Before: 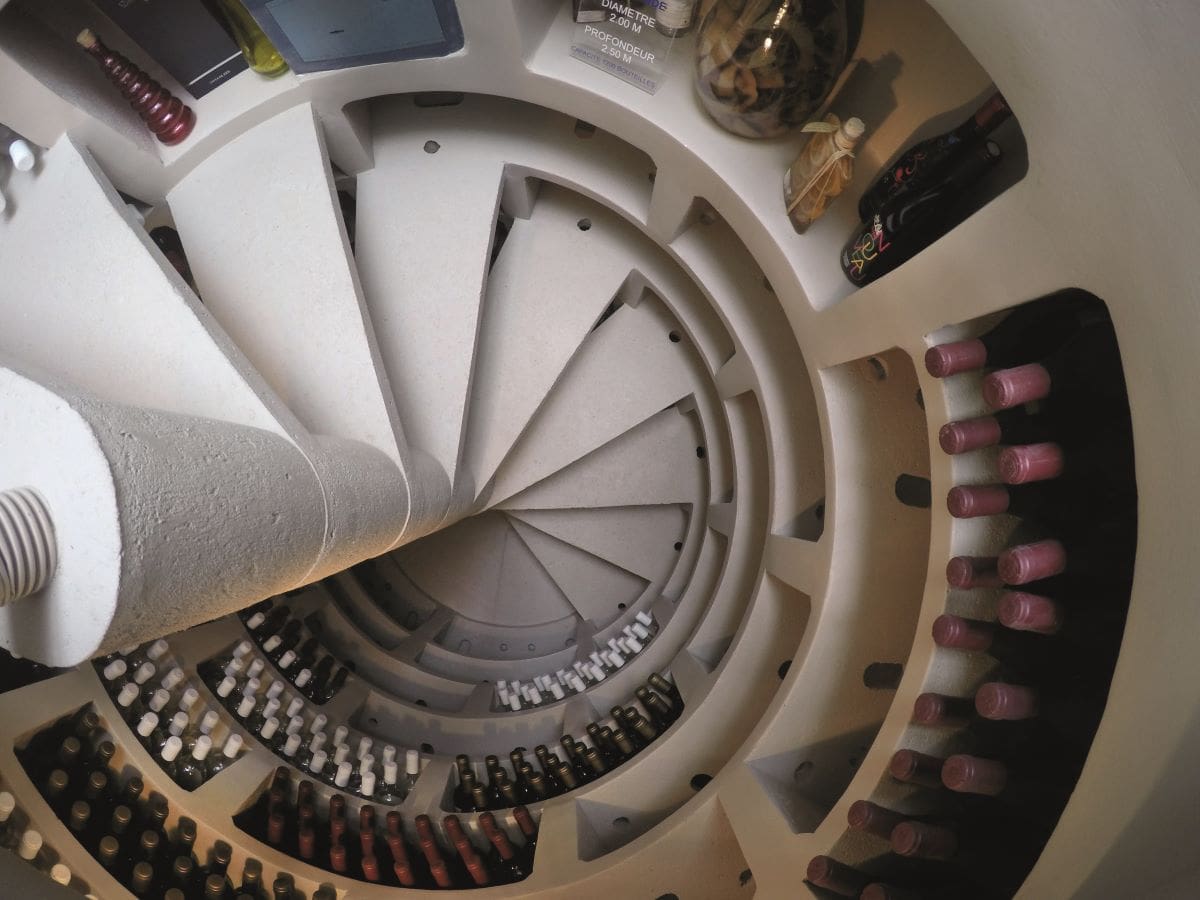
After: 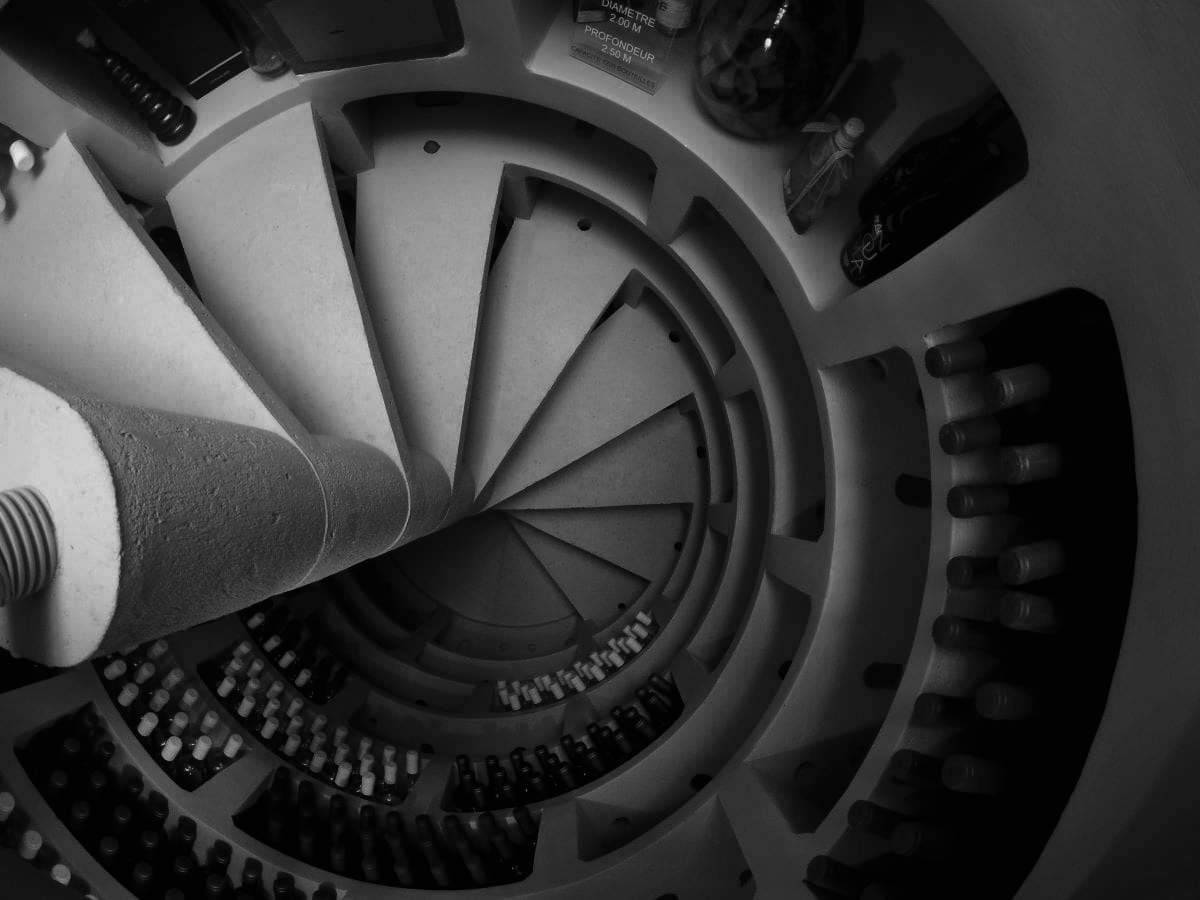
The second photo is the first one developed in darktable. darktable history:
contrast equalizer: octaves 7, y [[0.5, 0.5, 0.5, 0.539, 0.64, 0.611], [0.5 ×6], [0.5 ×6], [0 ×6], [0 ×6]], mix -0.201
contrast brightness saturation: contrast -0.034, brightness -0.588, saturation -0.987
